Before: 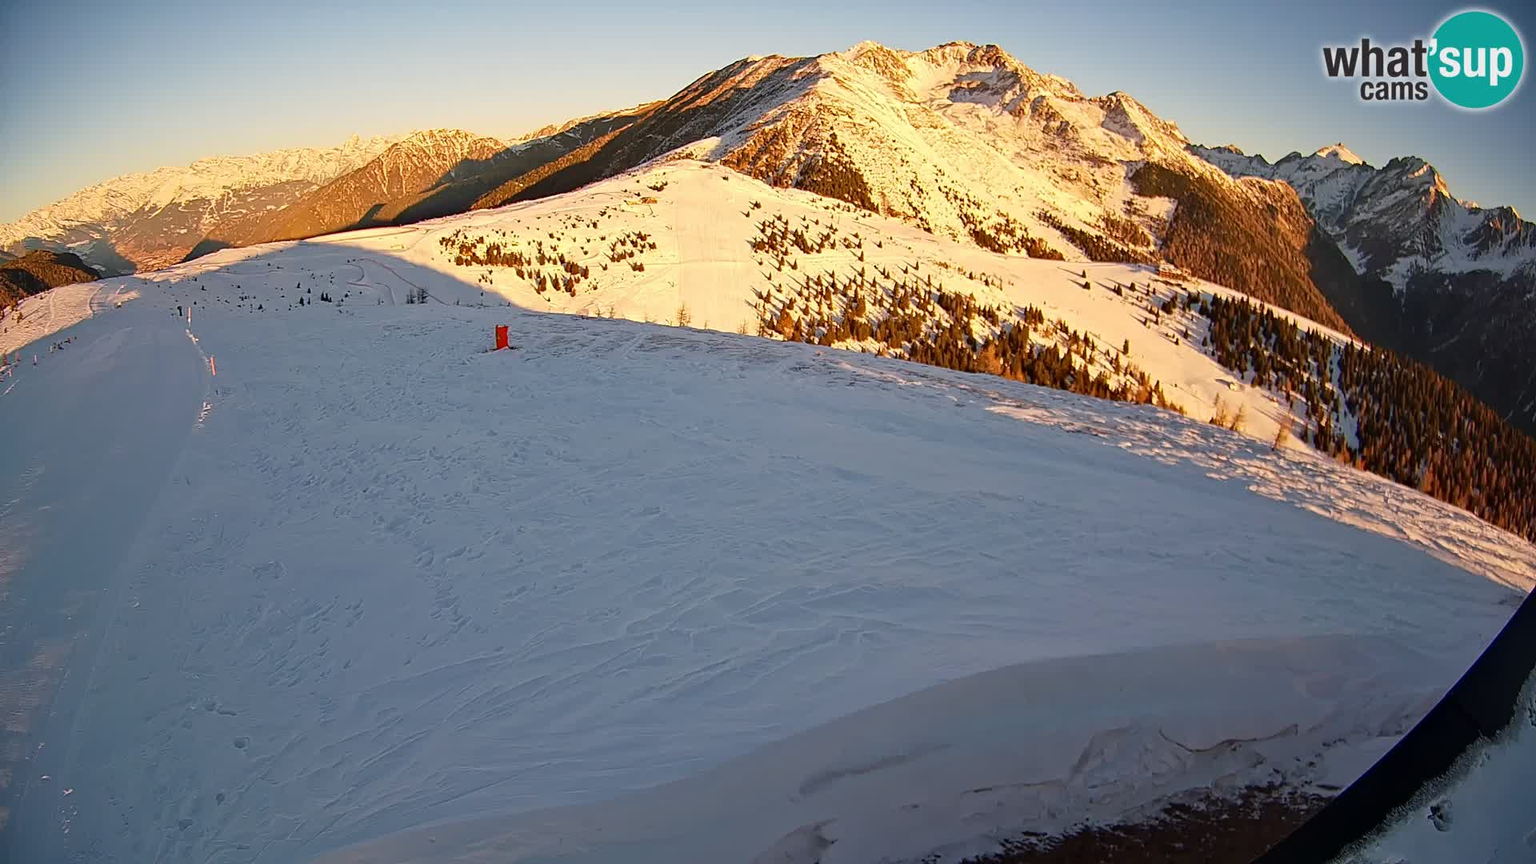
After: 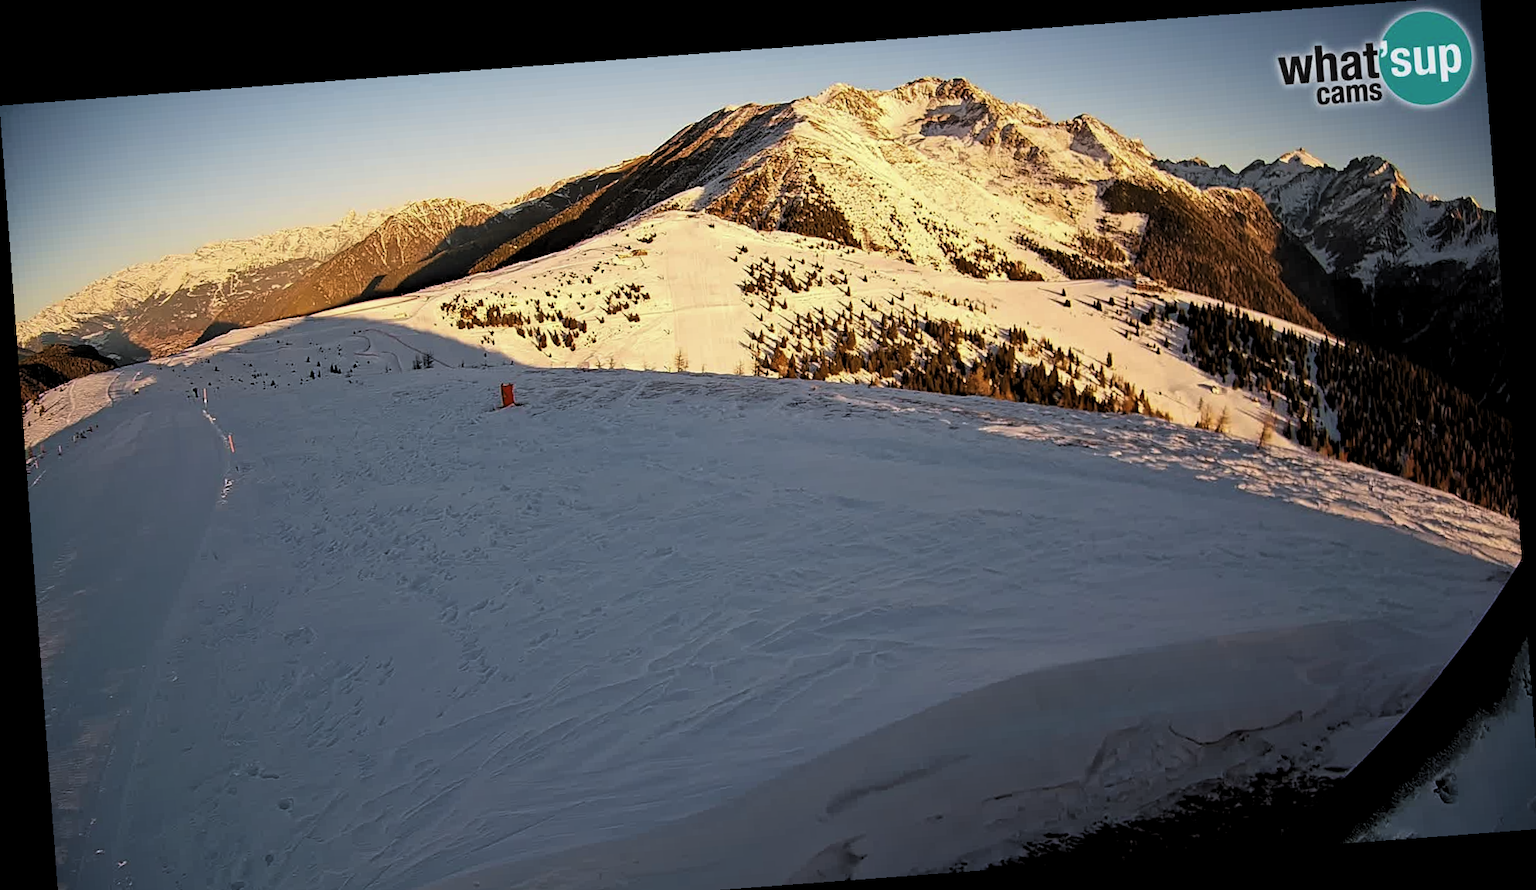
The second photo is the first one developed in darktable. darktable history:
crop: top 0.448%, right 0.264%, bottom 5.045%
contrast brightness saturation: saturation -0.05
rotate and perspective: rotation -4.25°, automatic cropping off
levels: levels [0.116, 0.574, 1]
white balance: red 0.988, blue 1.017
